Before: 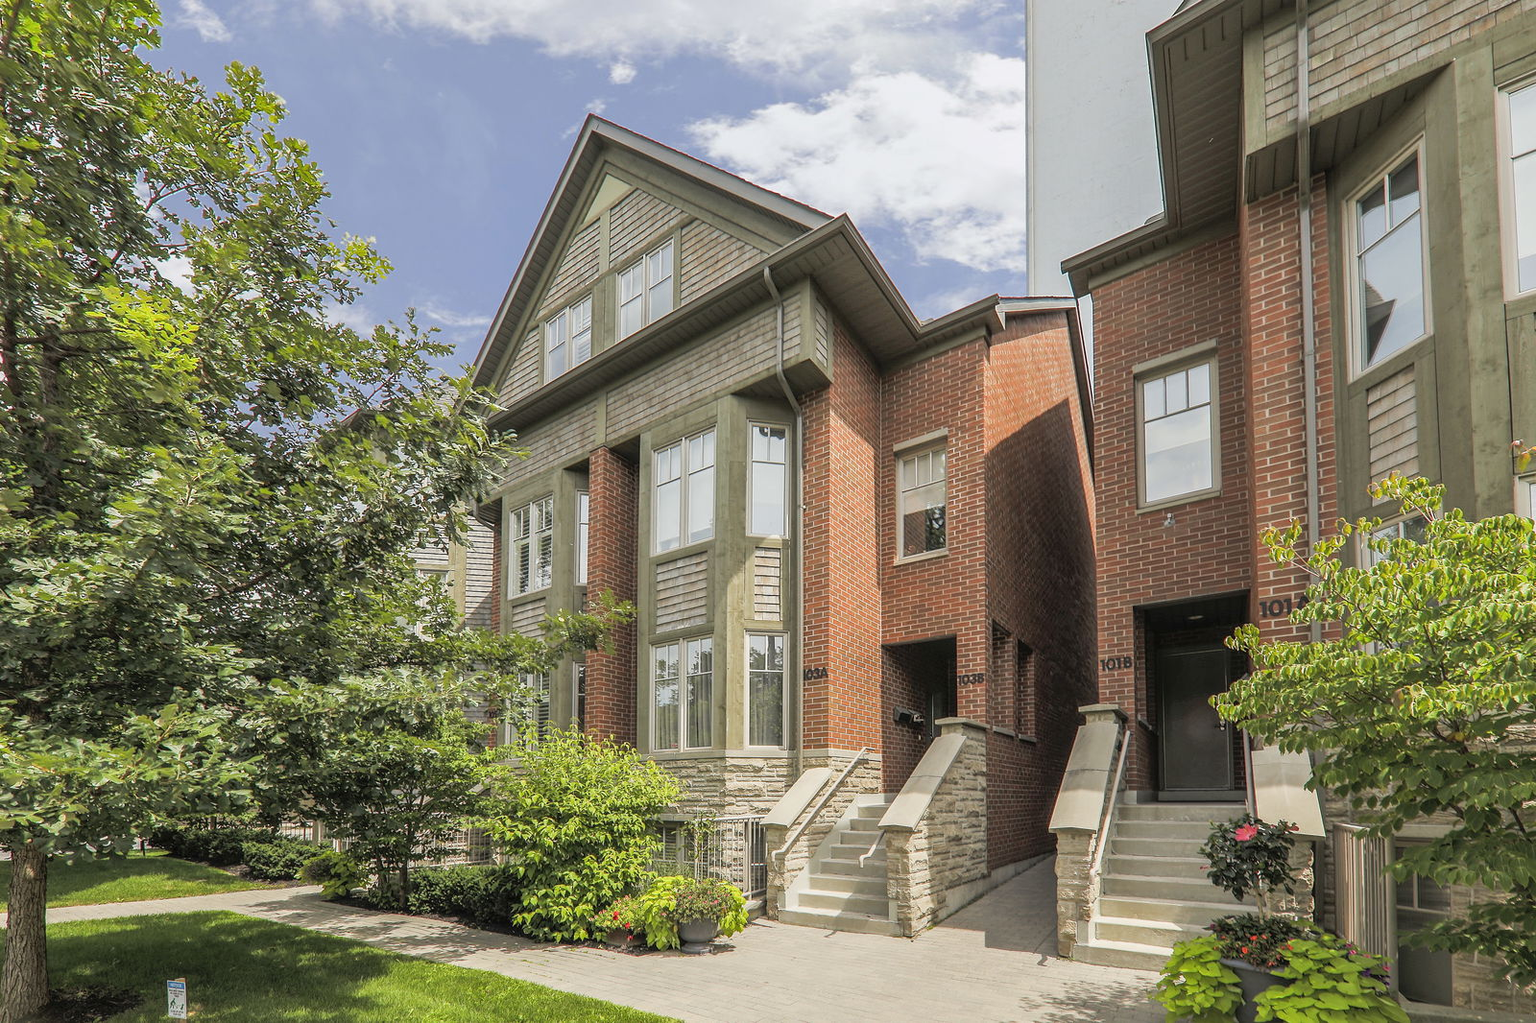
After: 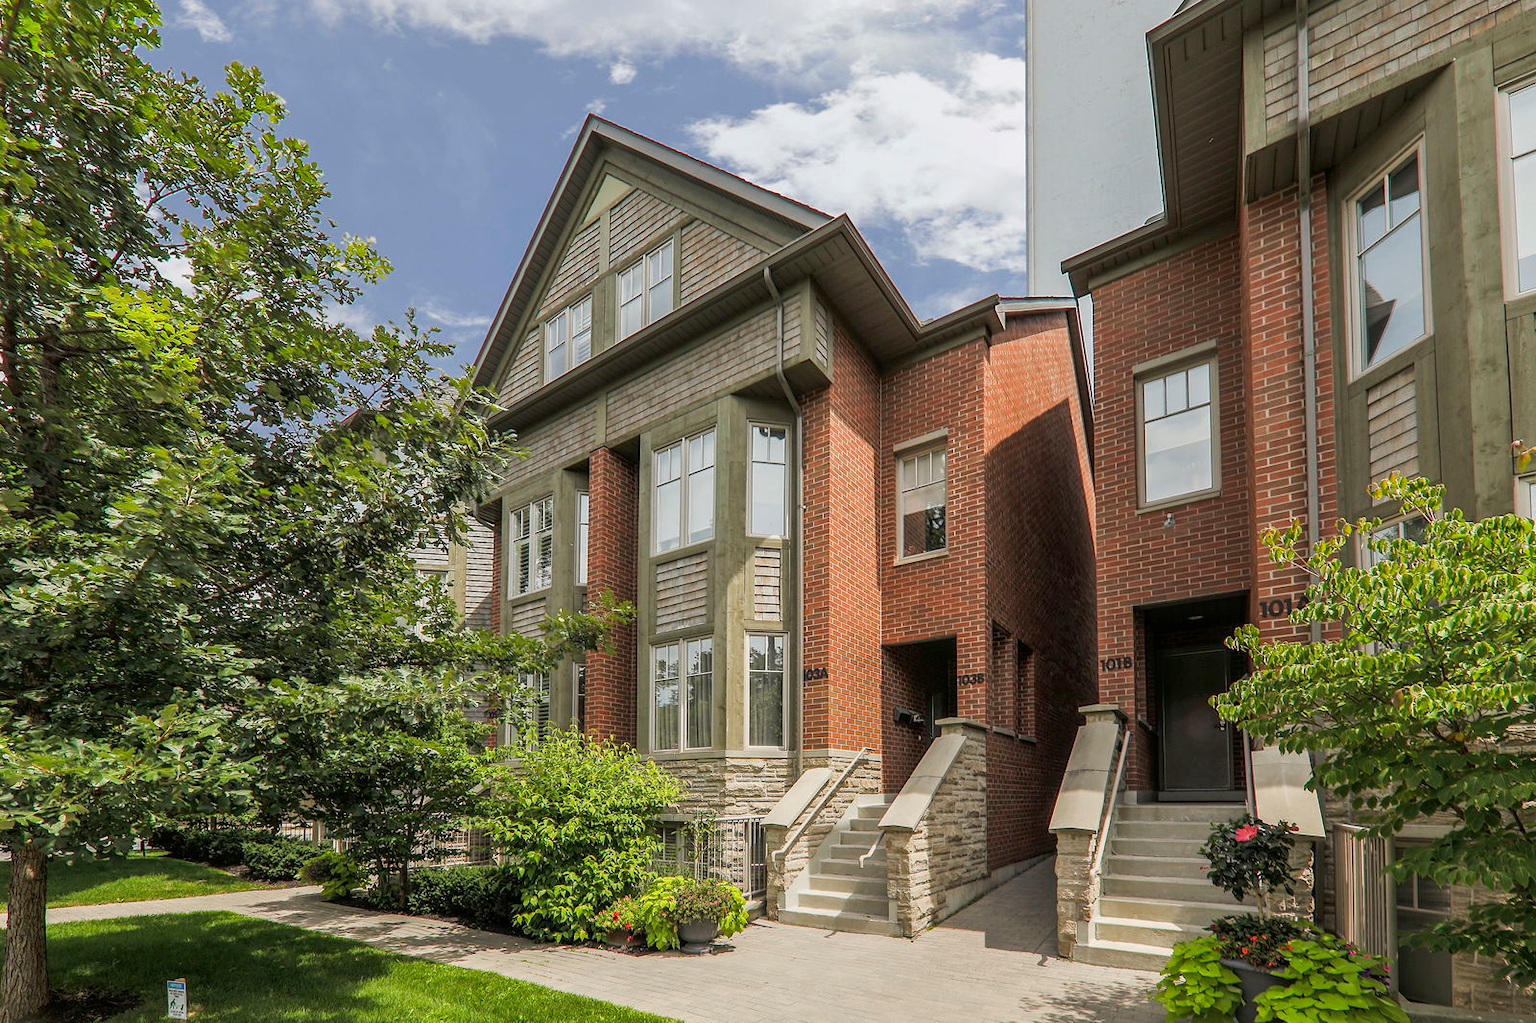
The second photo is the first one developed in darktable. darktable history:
contrast brightness saturation: brightness -0.098
